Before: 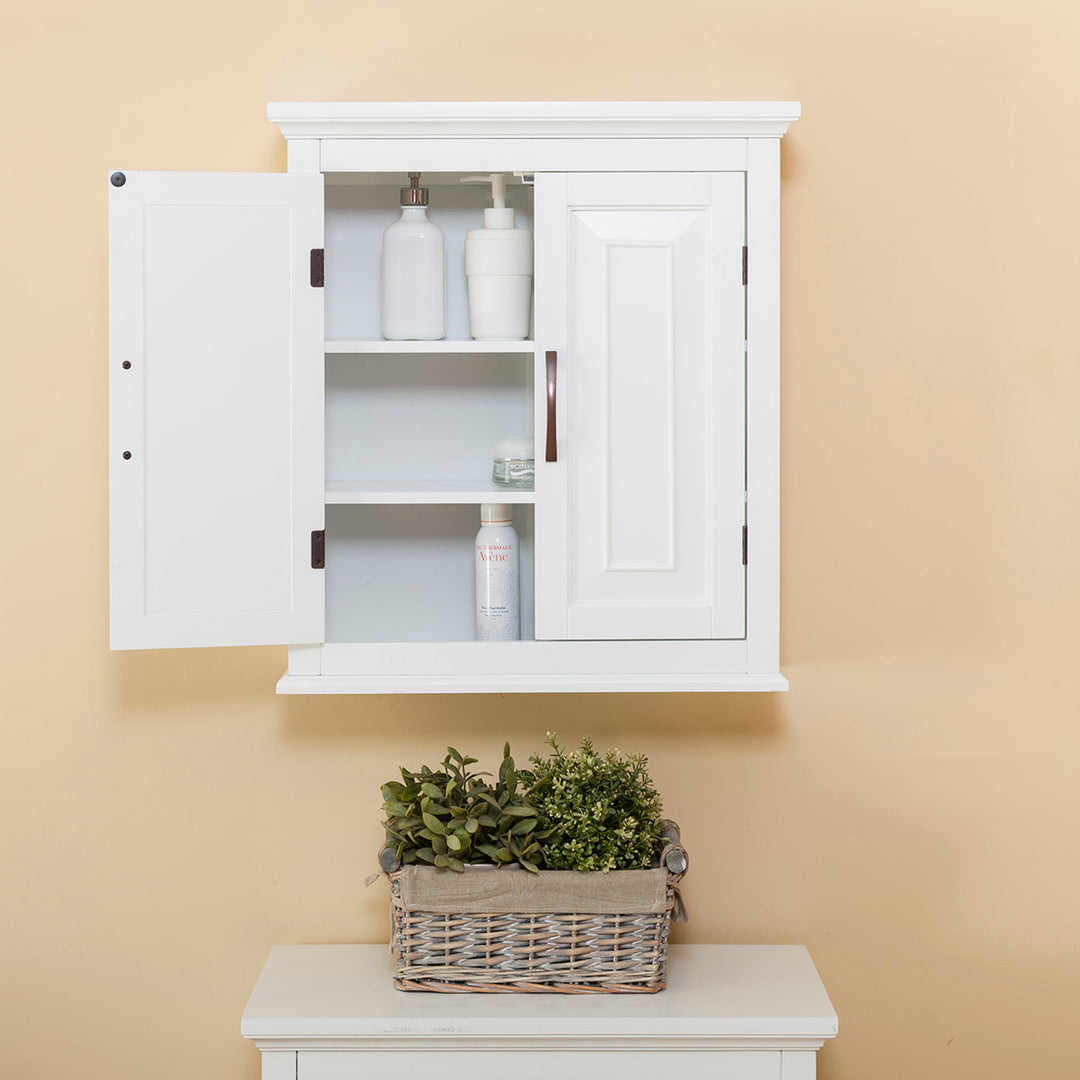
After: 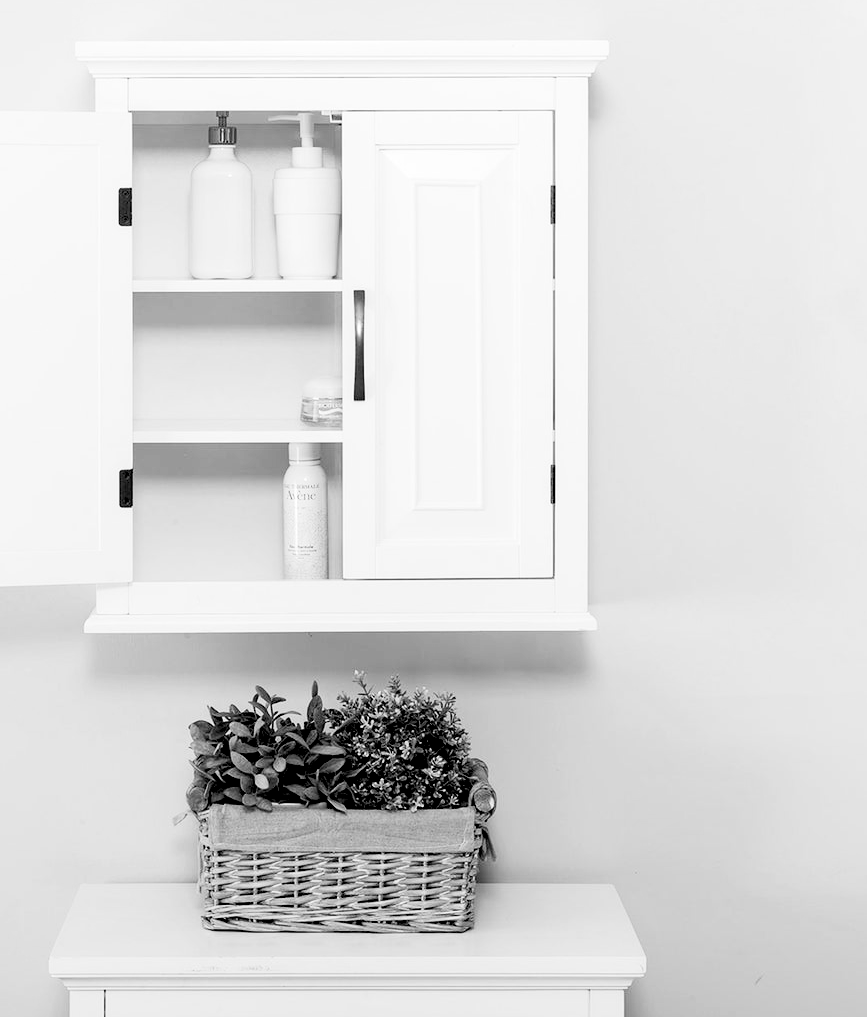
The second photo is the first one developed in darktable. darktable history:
crop and rotate: left 17.959%, top 5.771%, right 1.742%
white balance: red 0.976, blue 1.04
rgb levels: levels [[0.029, 0.461, 0.922], [0, 0.5, 1], [0, 0.5, 1]]
monochrome: on, module defaults
contrast brightness saturation: contrast 0.23, brightness 0.1, saturation 0.29
